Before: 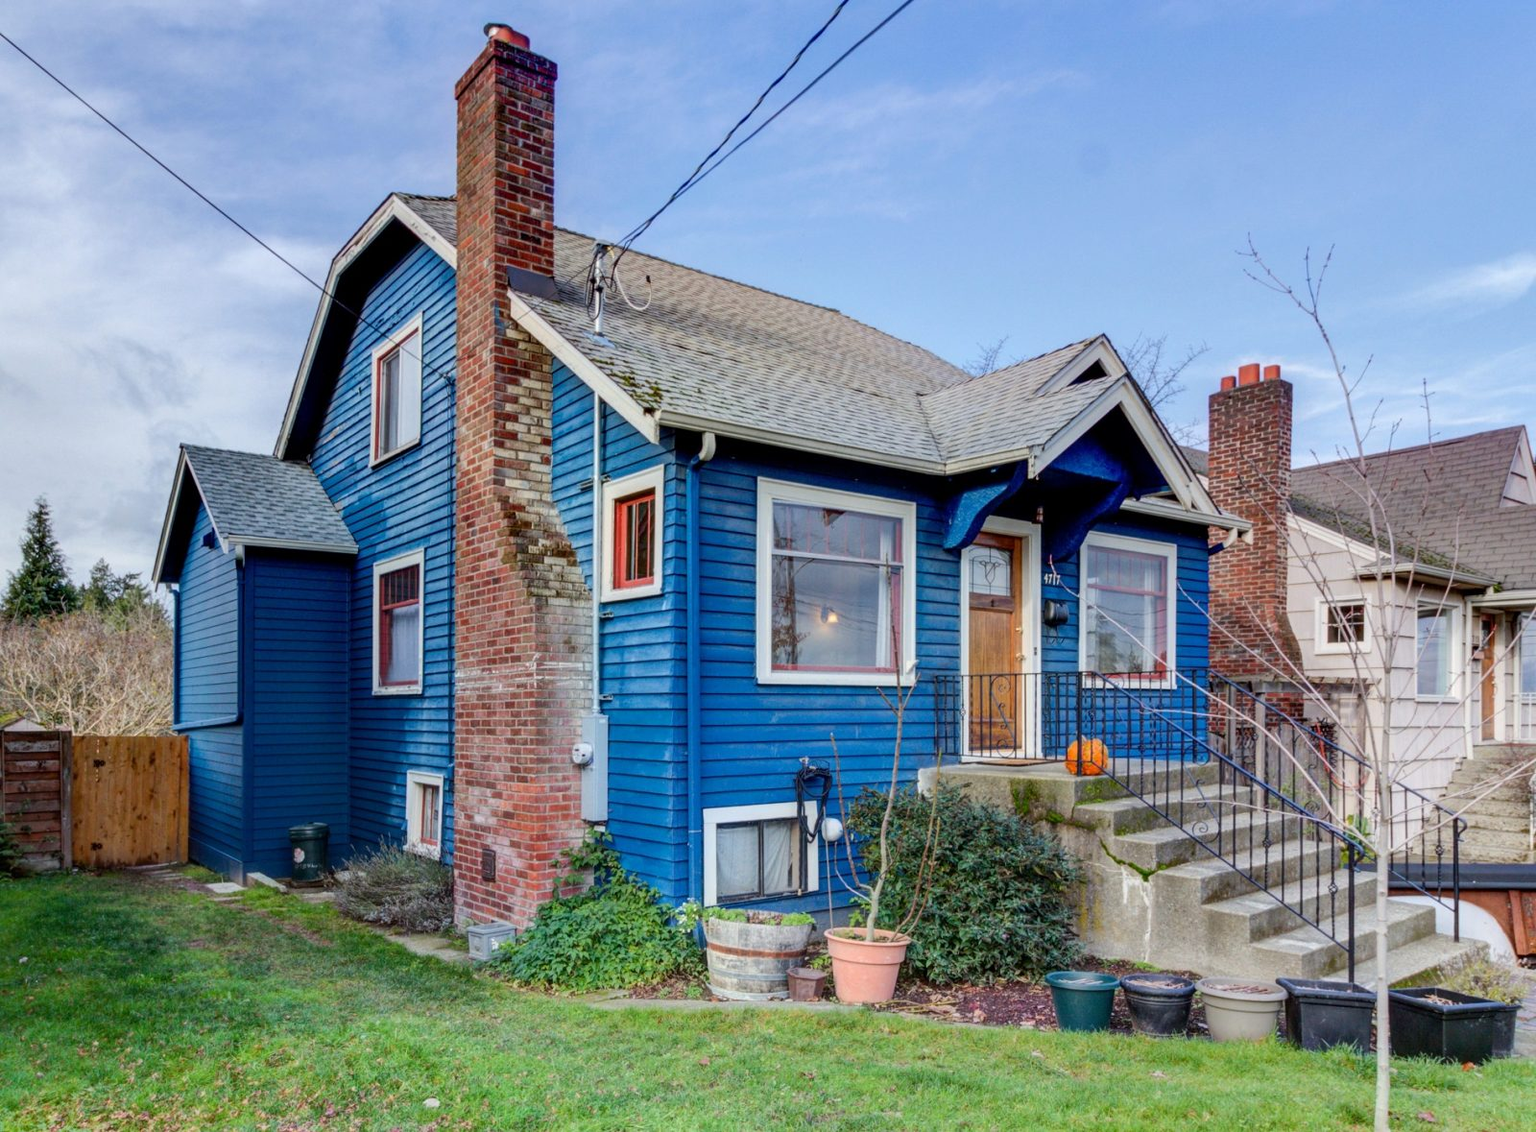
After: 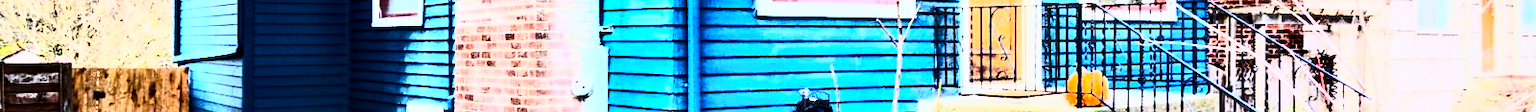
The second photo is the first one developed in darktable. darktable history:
crop and rotate: top 59.084%, bottom 30.916%
exposure: exposure 0.161 EV, compensate highlight preservation false
shadows and highlights: shadows 43.71, white point adjustment -1.46, soften with gaussian
contrast brightness saturation: contrast 0.62, brightness 0.34, saturation 0.14
vignetting: fall-off start 100%, brightness -0.406, saturation -0.3, width/height ratio 1.324, dithering 8-bit output, unbound false
rgb curve: curves: ch0 [(0, 0) (0.21, 0.15) (0.24, 0.21) (0.5, 0.75) (0.75, 0.96) (0.89, 0.99) (1, 1)]; ch1 [(0, 0.02) (0.21, 0.13) (0.25, 0.2) (0.5, 0.67) (0.75, 0.9) (0.89, 0.97) (1, 1)]; ch2 [(0, 0.02) (0.21, 0.13) (0.25, 0.2) (0.5, 0.67) (0.75, 0.9) (0.89, 0.97) (1, 1)], compensate middle gray true
local contrast: highlights 100%, shadows 100%, detail 120%, midtone range 0.2
